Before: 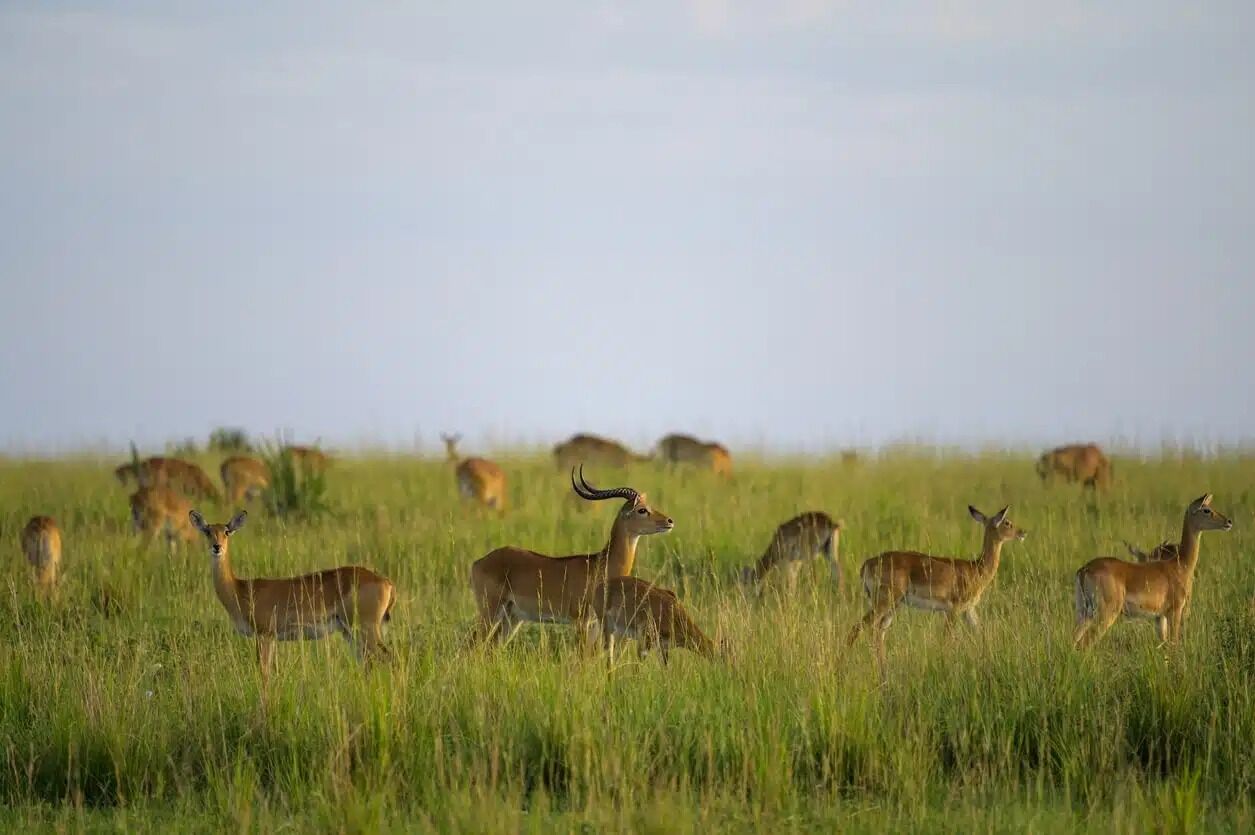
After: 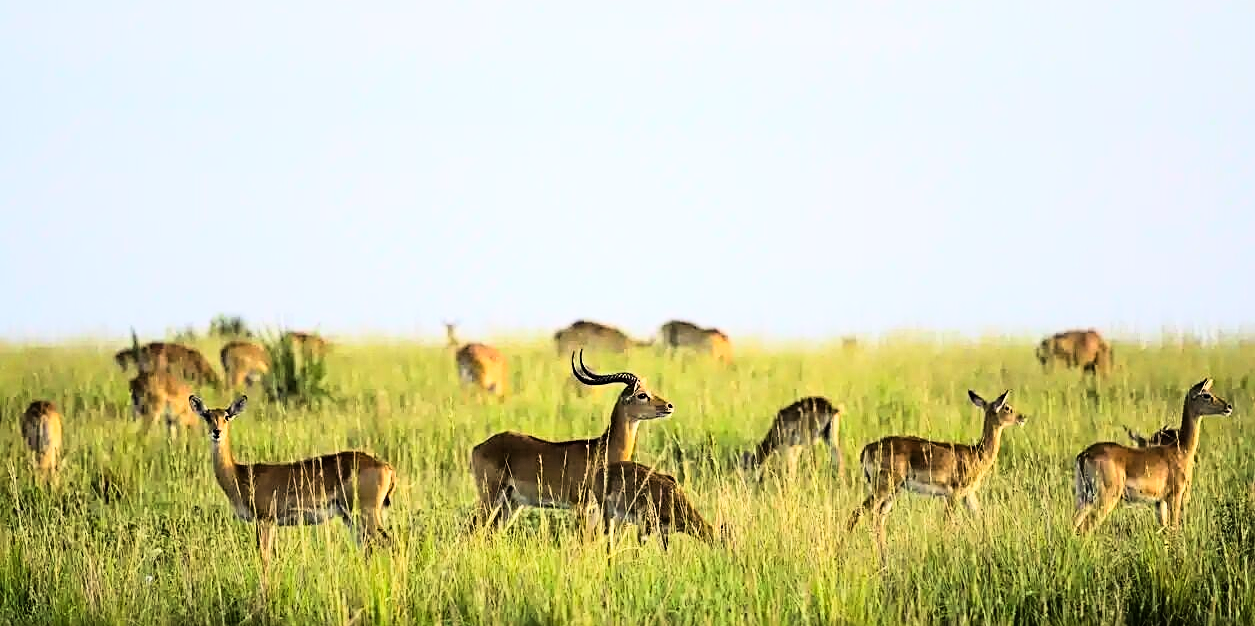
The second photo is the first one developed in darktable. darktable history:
sharpen: radius 2.767
rgb curve: curves: ch0 [(0, 0) (0.21, 0.15) (0.24, 0.21) (0.5, 0.75) (0.75, 0.96) (0.89, 0.99) (1, 1)]; ch1 [(0, 0.02) (0.21, 0.13) (0.25, 0.2) (0.5, 0.67) (0.75, 0.9) (0.89, 0.97) (1, 1)]; ch2 [(0, 0.02) (0.21, 0.13) (0.25, 0.2) (0.5, 0.67) (0.75, 0.9) (0.89, 0.97) (1, 1)], compensate middle gray true
crop: top 13.819%, bottom 11.169%
